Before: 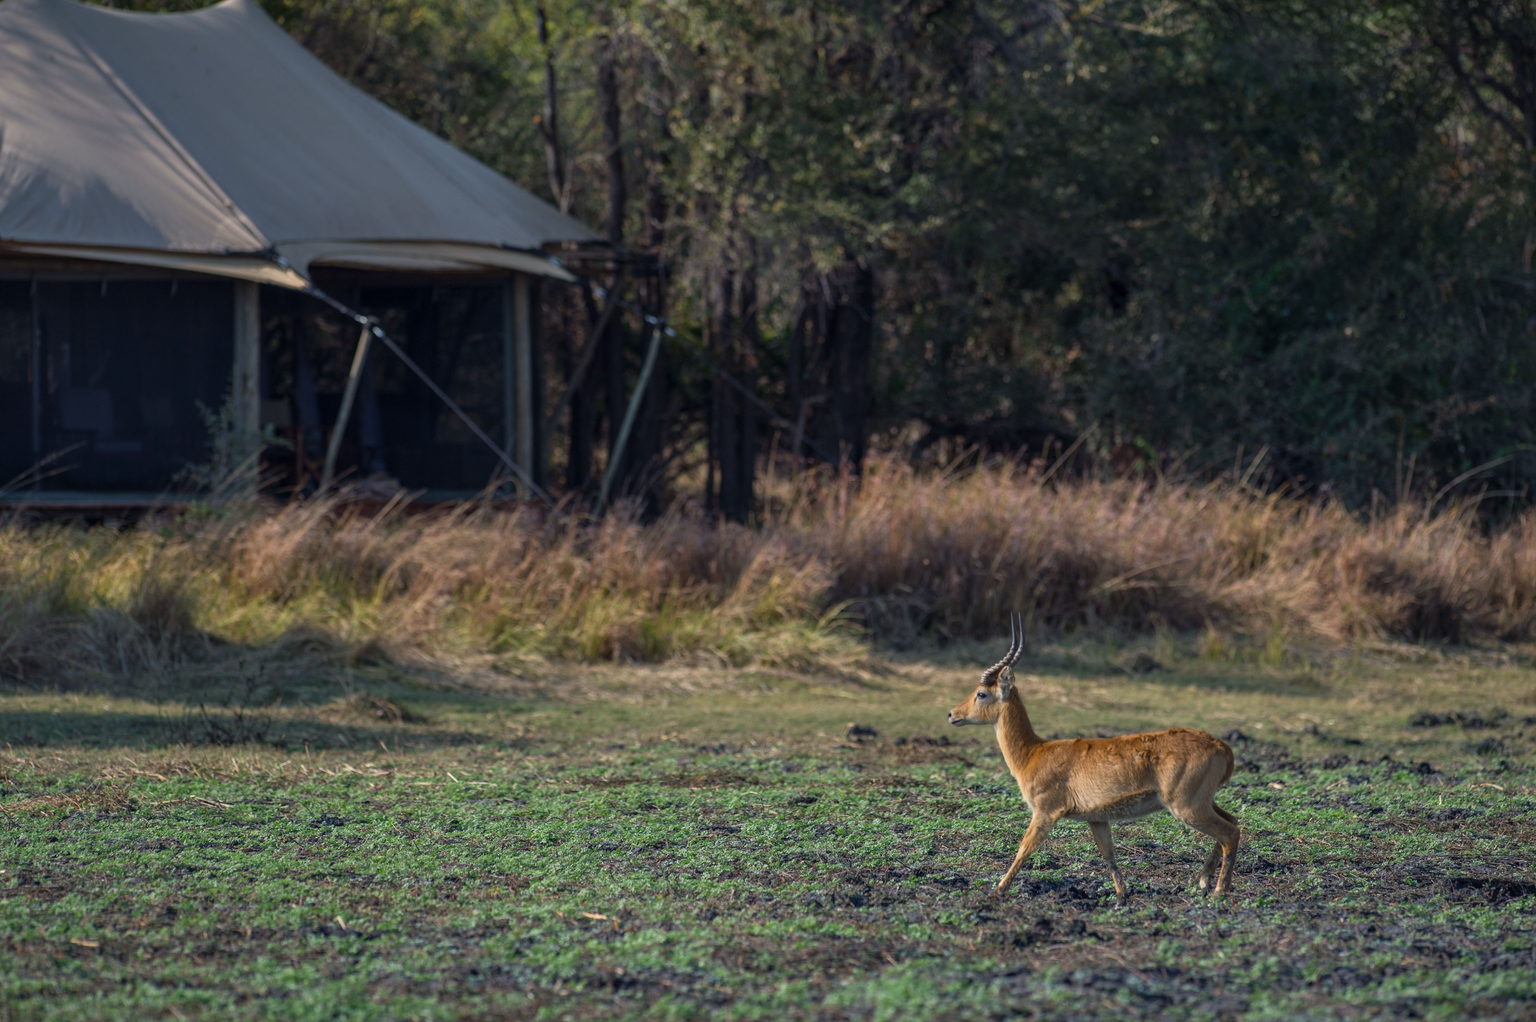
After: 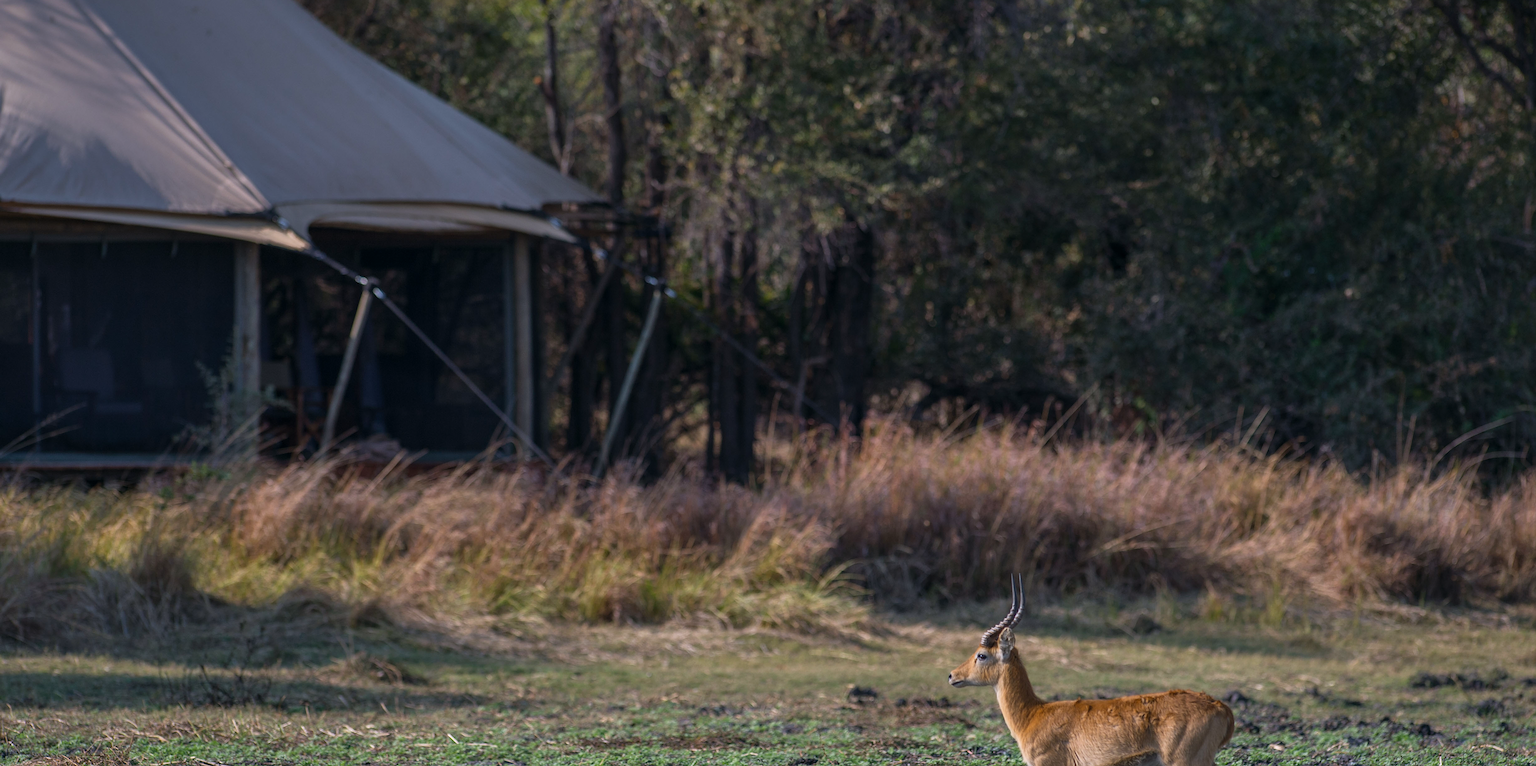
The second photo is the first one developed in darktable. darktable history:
white balance: red 1.004, blue 1.096
sharpen: on, module defaults
color balance: mode lift, gamma, gain (sRGB), lift [1, 0.99, 1.01, 0.992], gamma [1, 1.037, 0.974, 0.963]
crop: top 3.857%, bottom 21.132%
